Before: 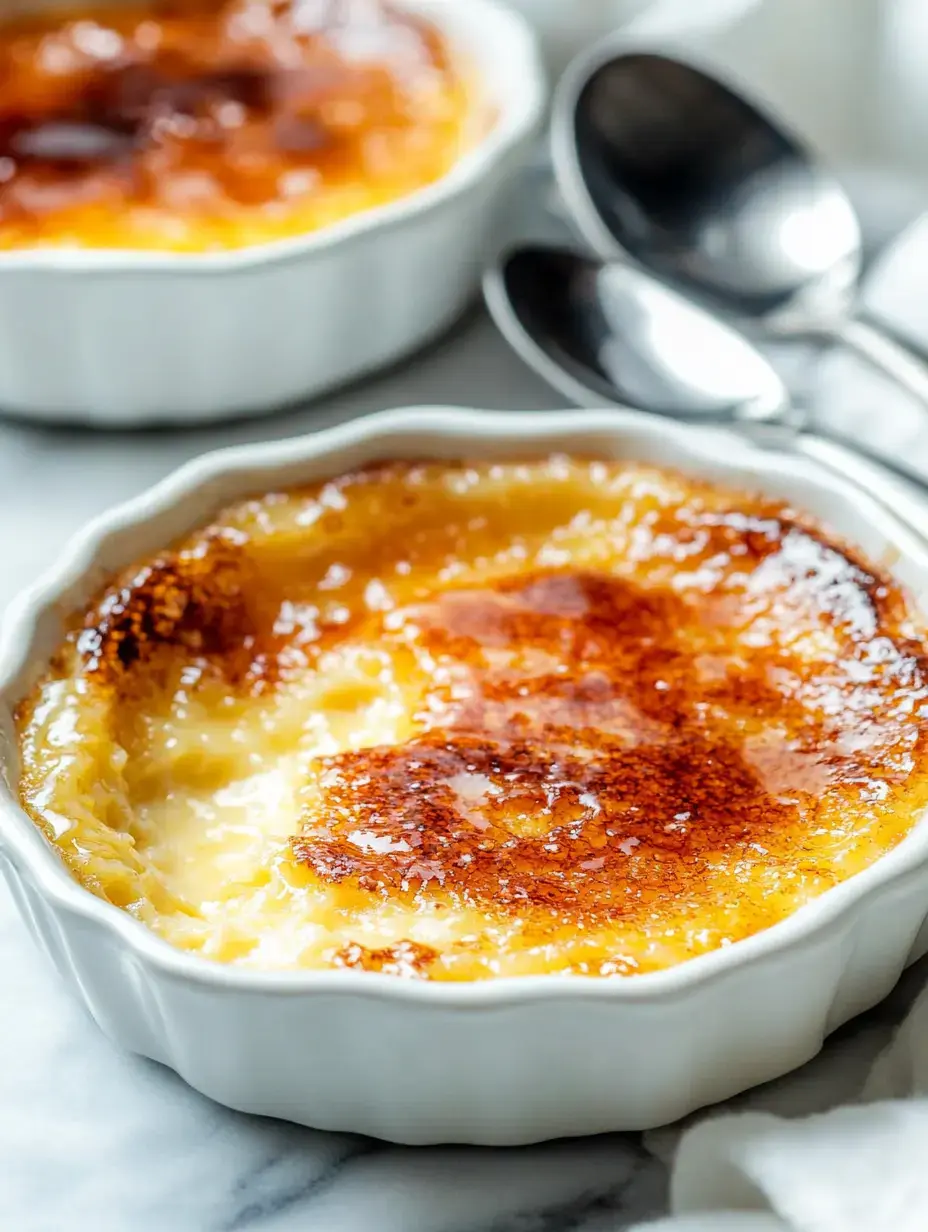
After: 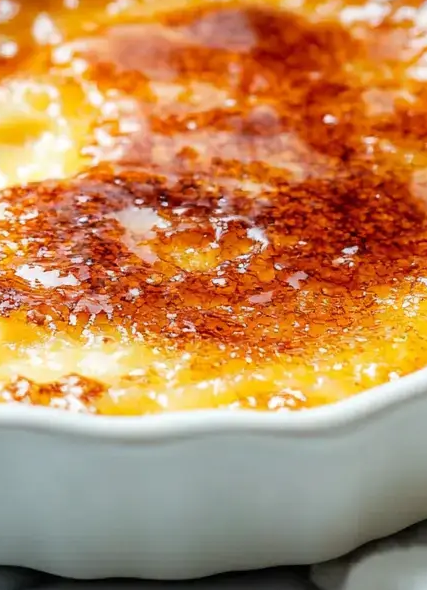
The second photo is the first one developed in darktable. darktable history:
crop: left 35.808%, top 46.014%, right 18.157%, bottom 6.064%
